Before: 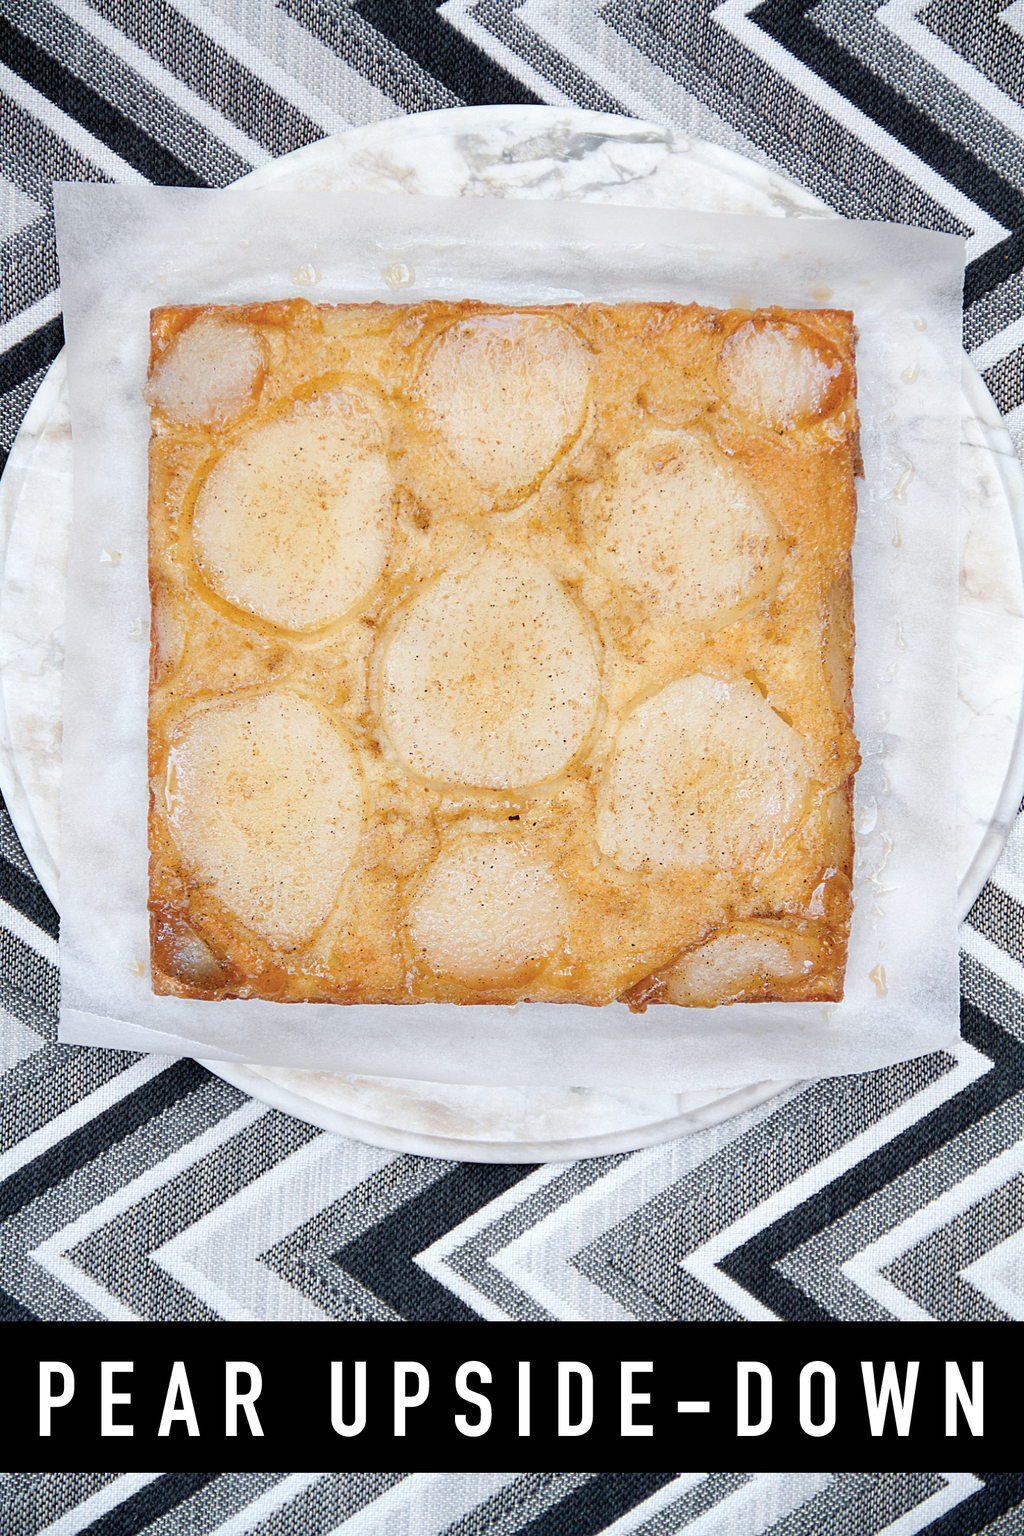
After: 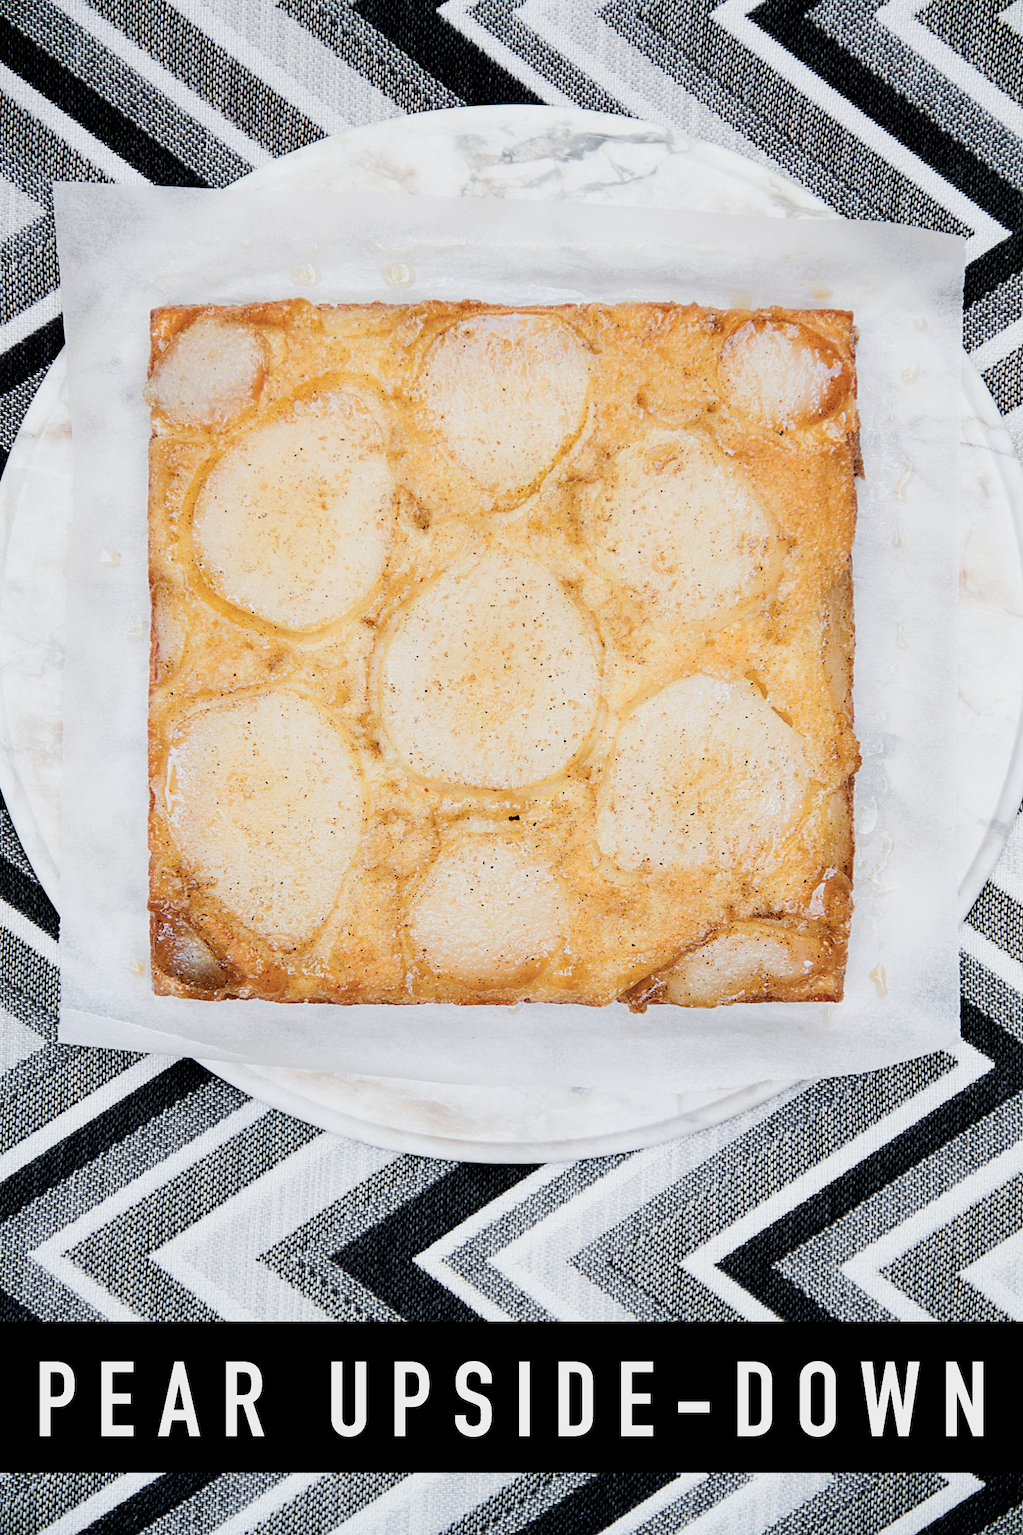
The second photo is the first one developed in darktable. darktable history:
filmic rgb: black relative exposure -5.06 EV, white relative exposure 3.53 EV, threshold 5.99 EV, hardness 3.16, contrast 1.405, highlights saturation mix -48.99%, enable highlight reconstruction true
